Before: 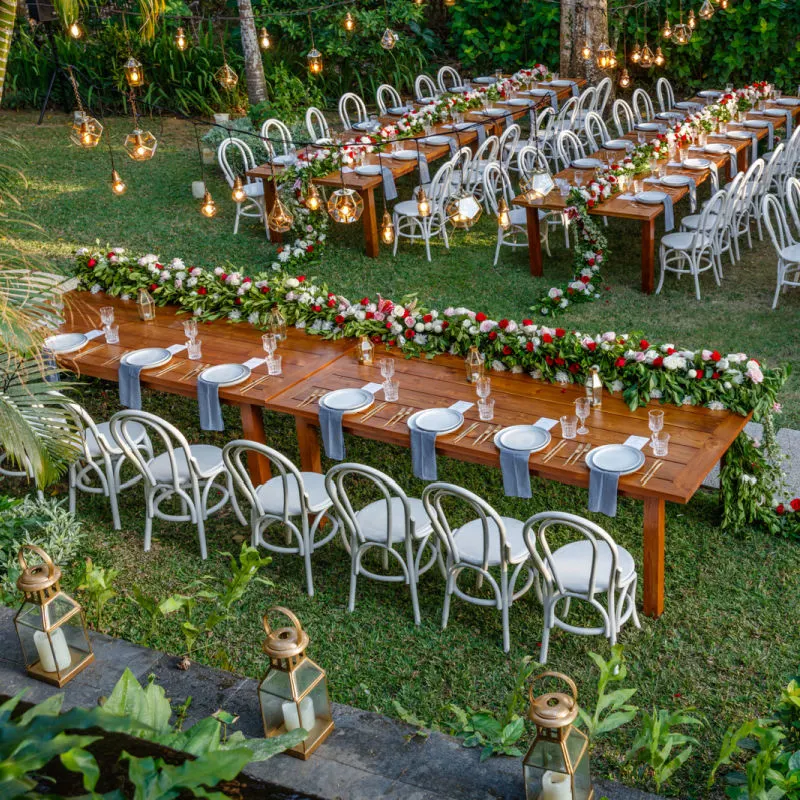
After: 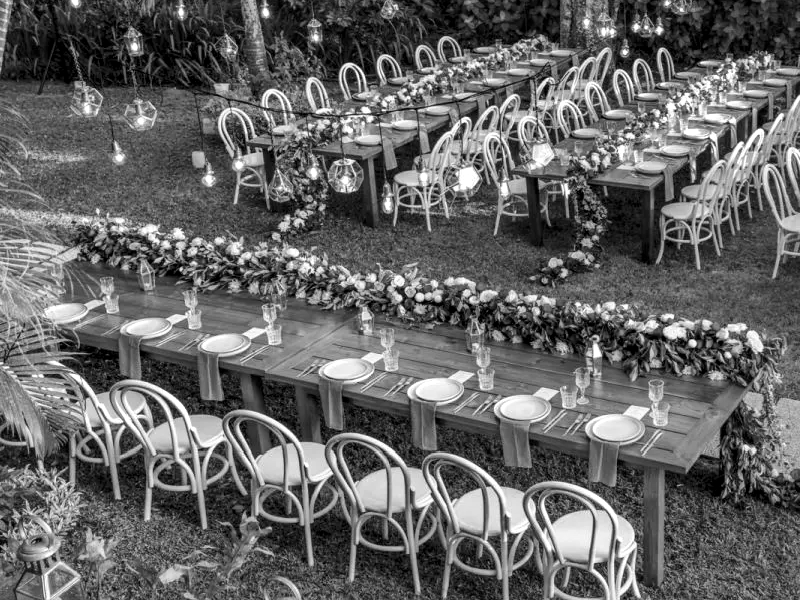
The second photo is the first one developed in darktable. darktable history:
white balance: red 1.138, green 0.996, blue 0.812
monochrome: on, module defaults
crop: top 3.857%, bottom 21.132%
local contrast: mode bilateral grid, contrast 20, coarseness 50, detail 148%, midtone range 0.2
color balance: contrast 6.48%, output saturation 113.3%
